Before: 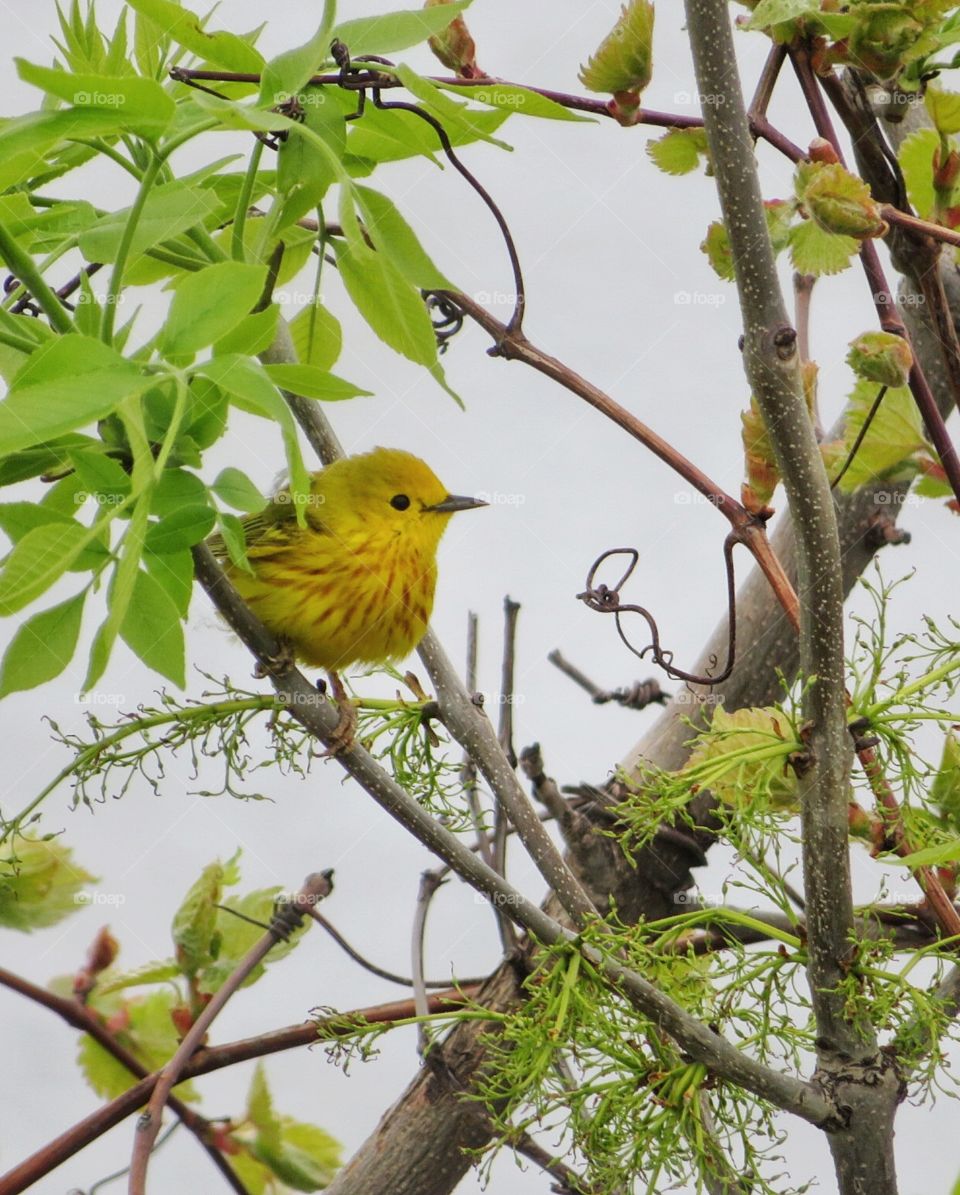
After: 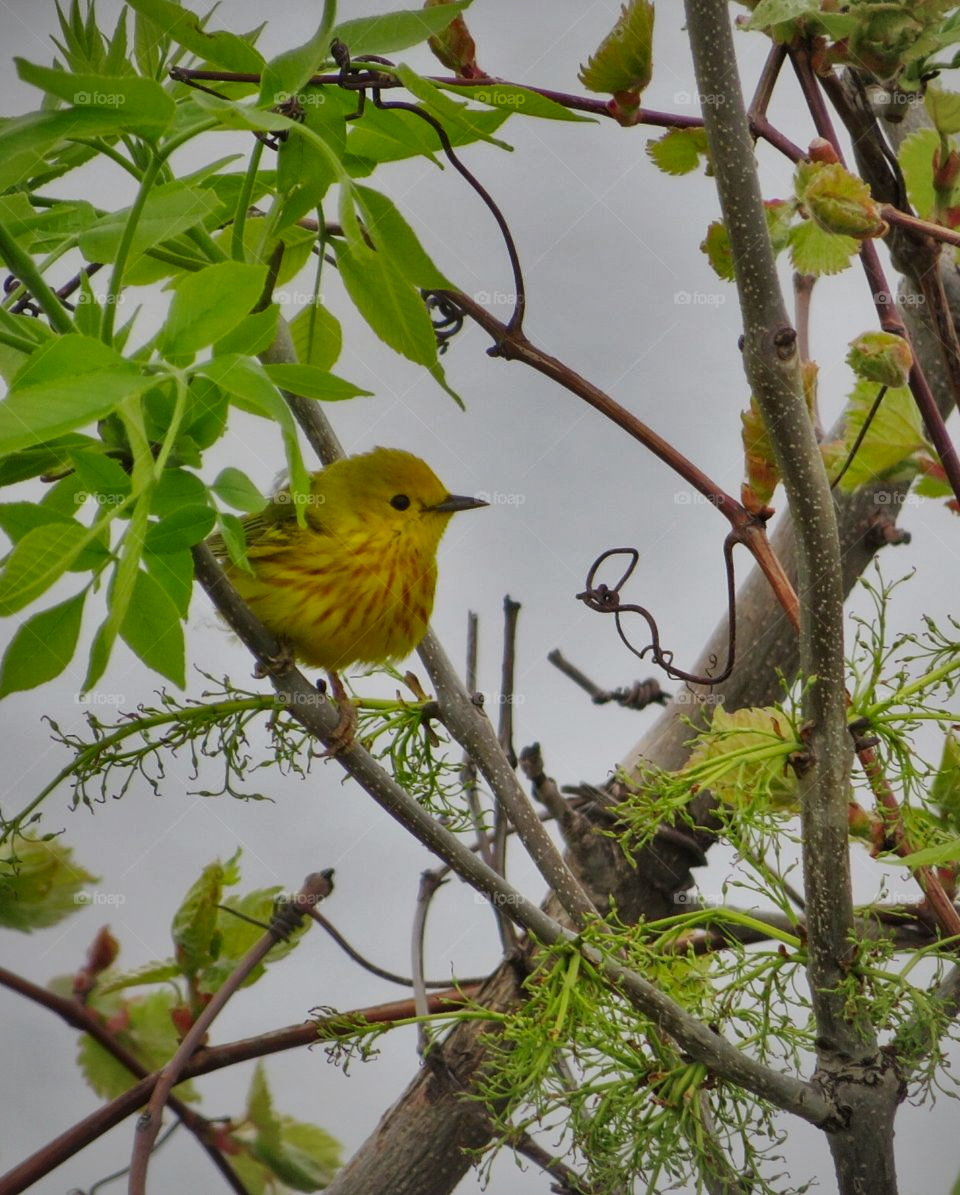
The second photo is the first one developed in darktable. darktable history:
vignetting: fall-off radius 81.97%, center (0.036, -0.094)
shadows and highlights: shadows 80.28, white point adjustment -9.19, highlights -61.35, soften with gaussian
